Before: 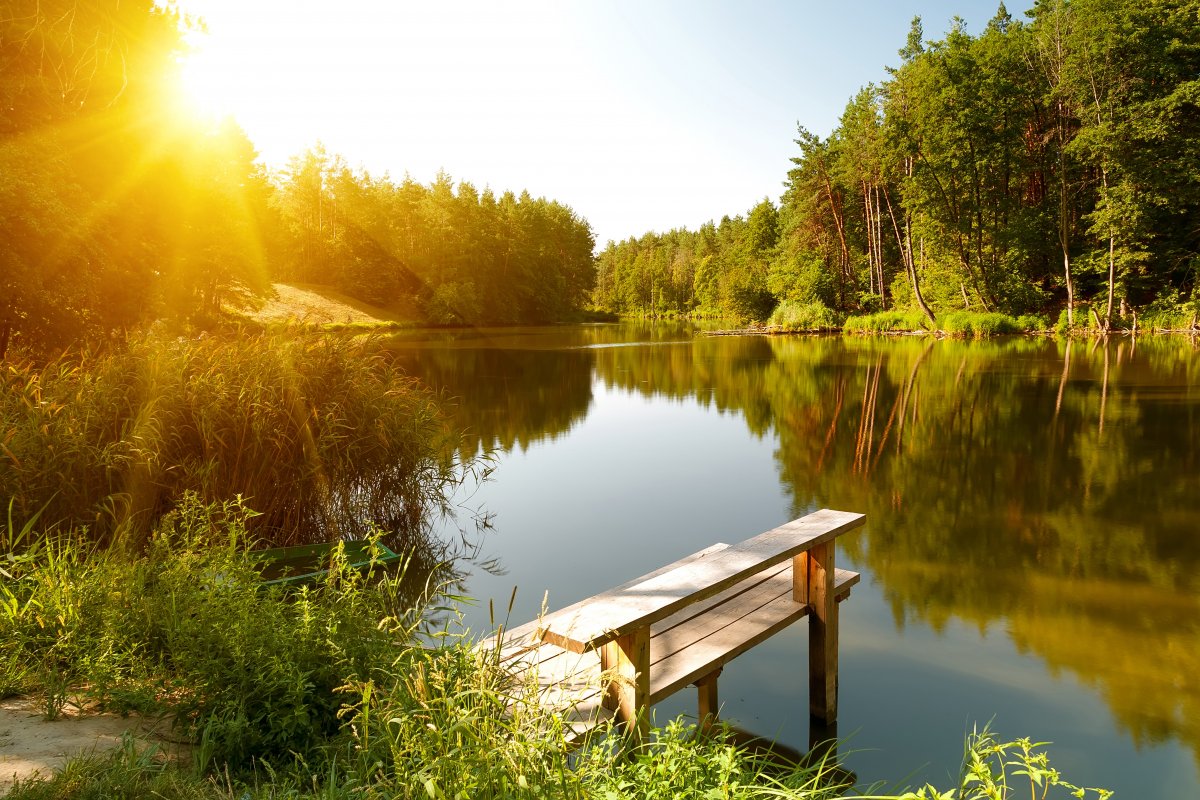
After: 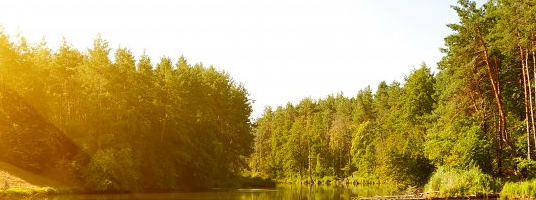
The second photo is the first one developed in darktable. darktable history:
crop: left 28.64%, top 16.832%, right 26.637%, bottom 58.055%
fill light: on, module defaults
